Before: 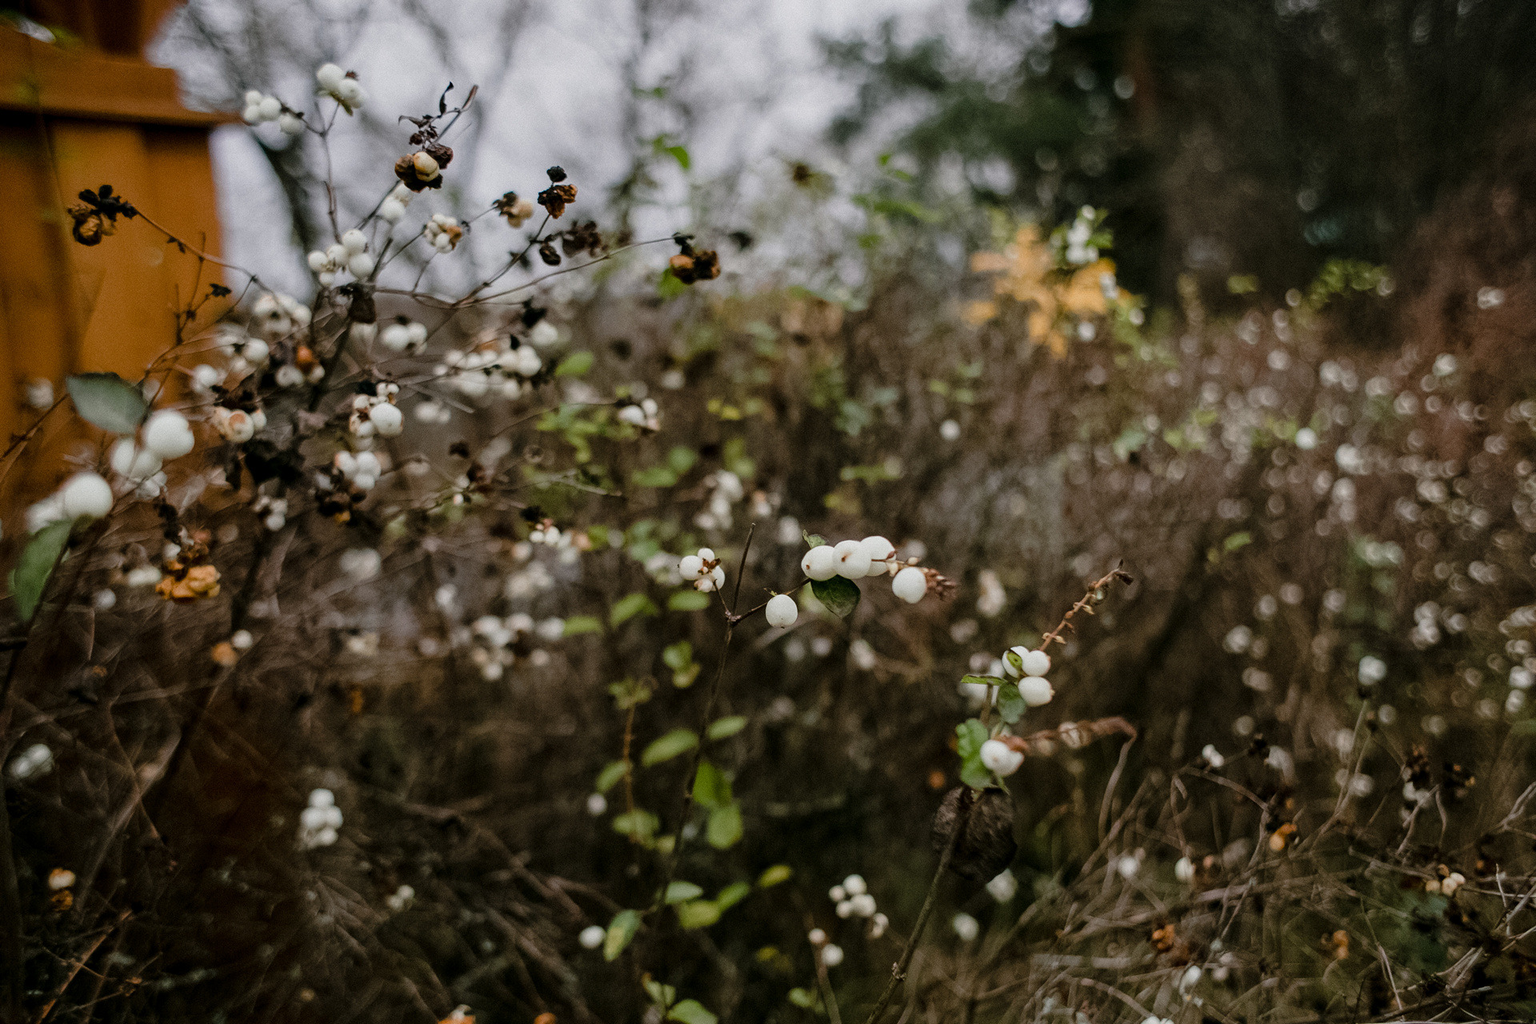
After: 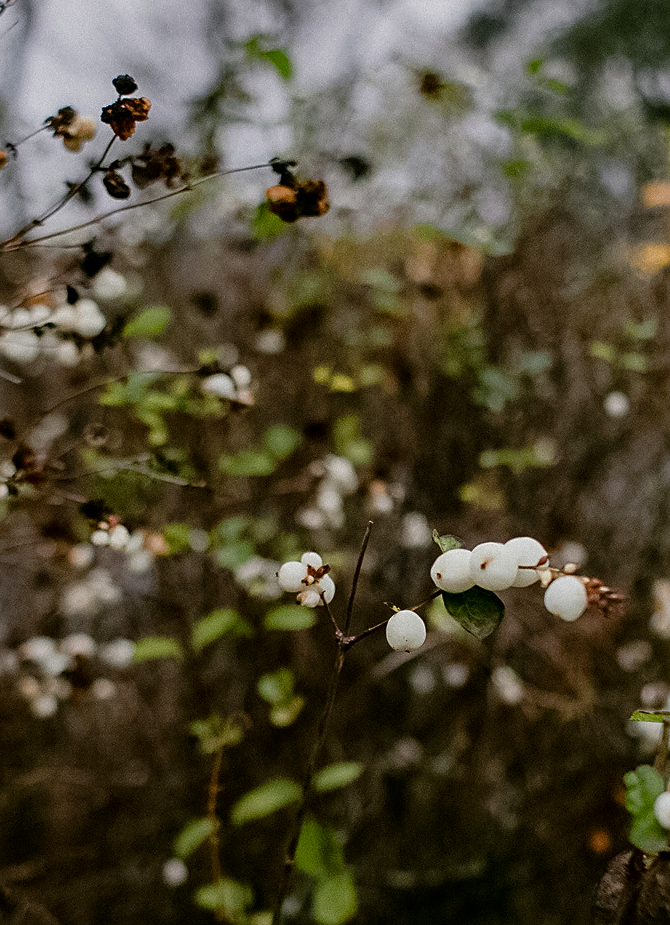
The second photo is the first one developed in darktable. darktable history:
color zones: curves: ch0 [(0.004, 0.305) (0.261, 0.623) (0.389, 0.399) (0.708, 0.571) (0.947, 0.34)]; ch1 [(0.025, 0.645) (0.229, 0.584) (0.326, 0.551) (0.484, 0.262) (0.757, 0.643)]
crop and rotate: left 29.768%, top 10.396%, right 35.286%, bottom 17.275%
contrast brightness saturation: brightness -0.094
sharpen: radius 1.845, amount 0.412, threshold 1.208
